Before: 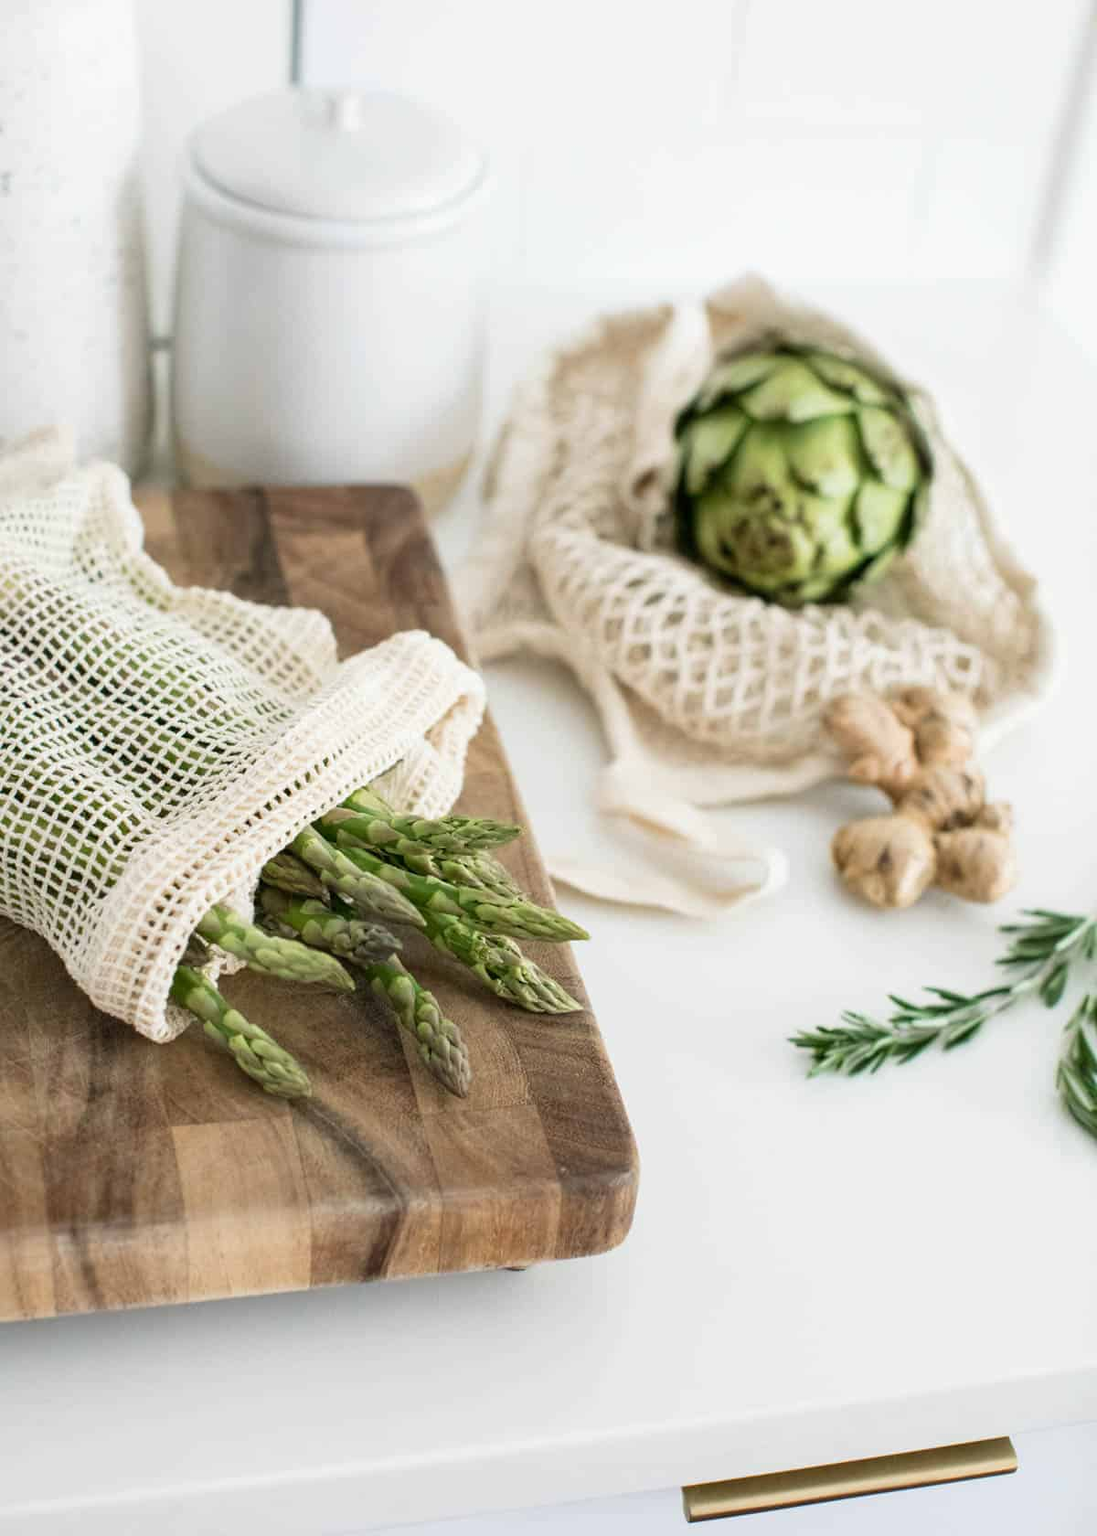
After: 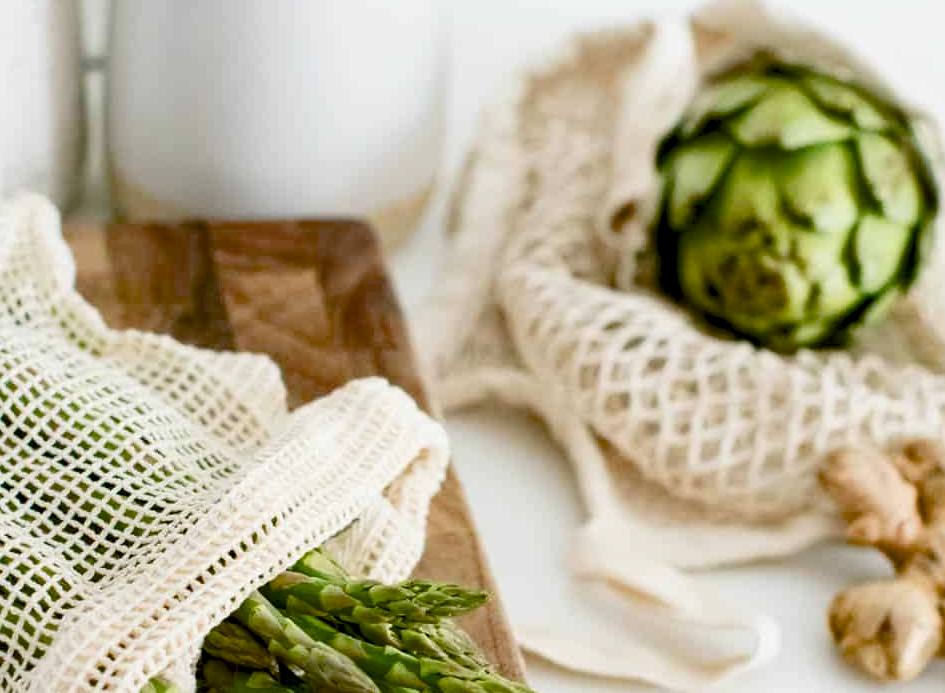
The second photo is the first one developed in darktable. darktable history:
crop: left 6.845%, top 18.616%, right 14.395%, bottom 40.133%
color balance rgb: global offset › luminance -0.878%, linear chroma grading › global chroma 8.999%, perceptual saturation grading › global saturation 20%, perceptual saturation grading › highlights -25.452%, perceptual saturation grading › shadows 49.833%, saturation formula JzAzBz (2021)
